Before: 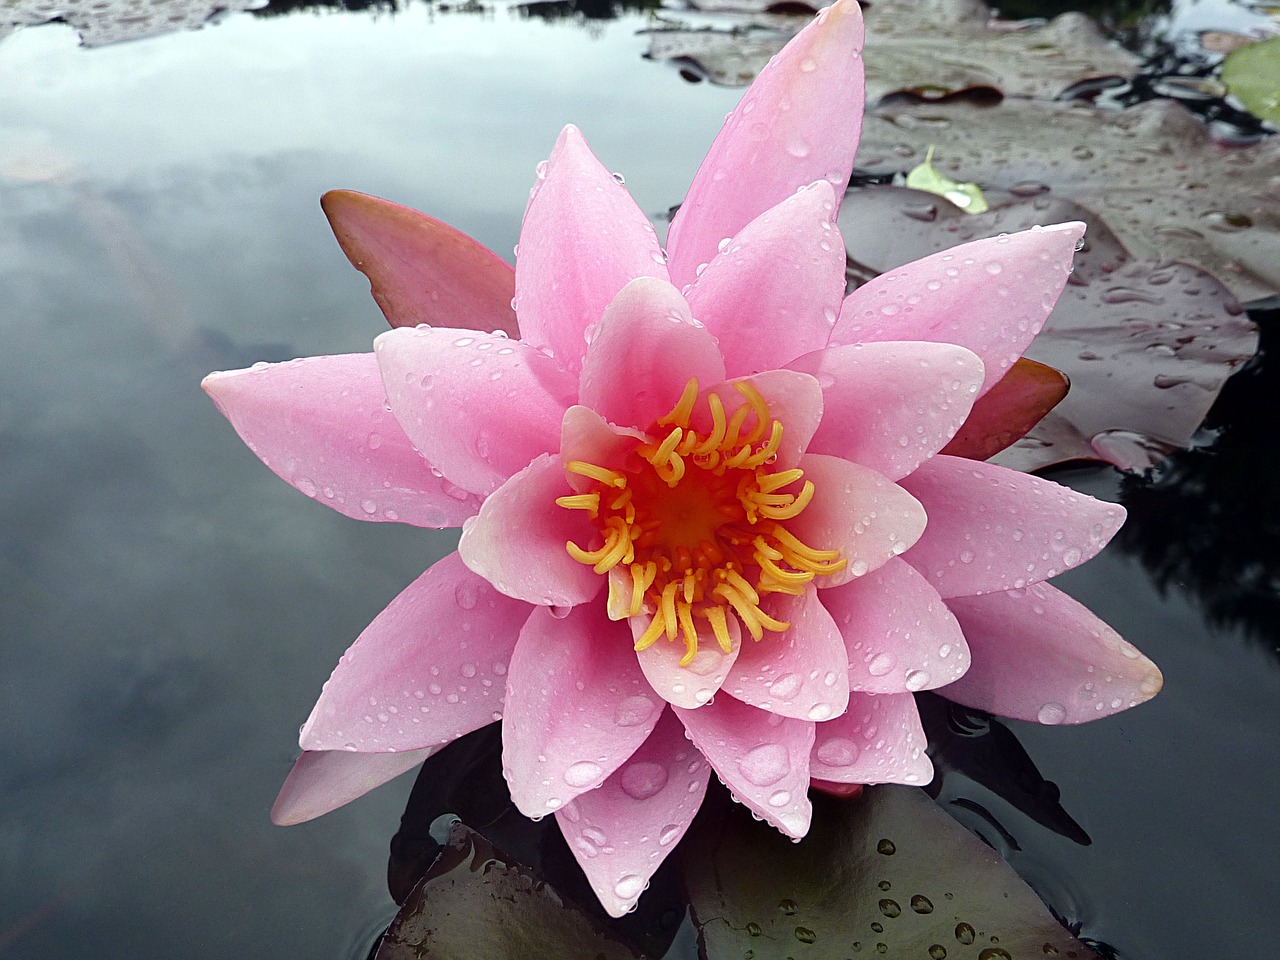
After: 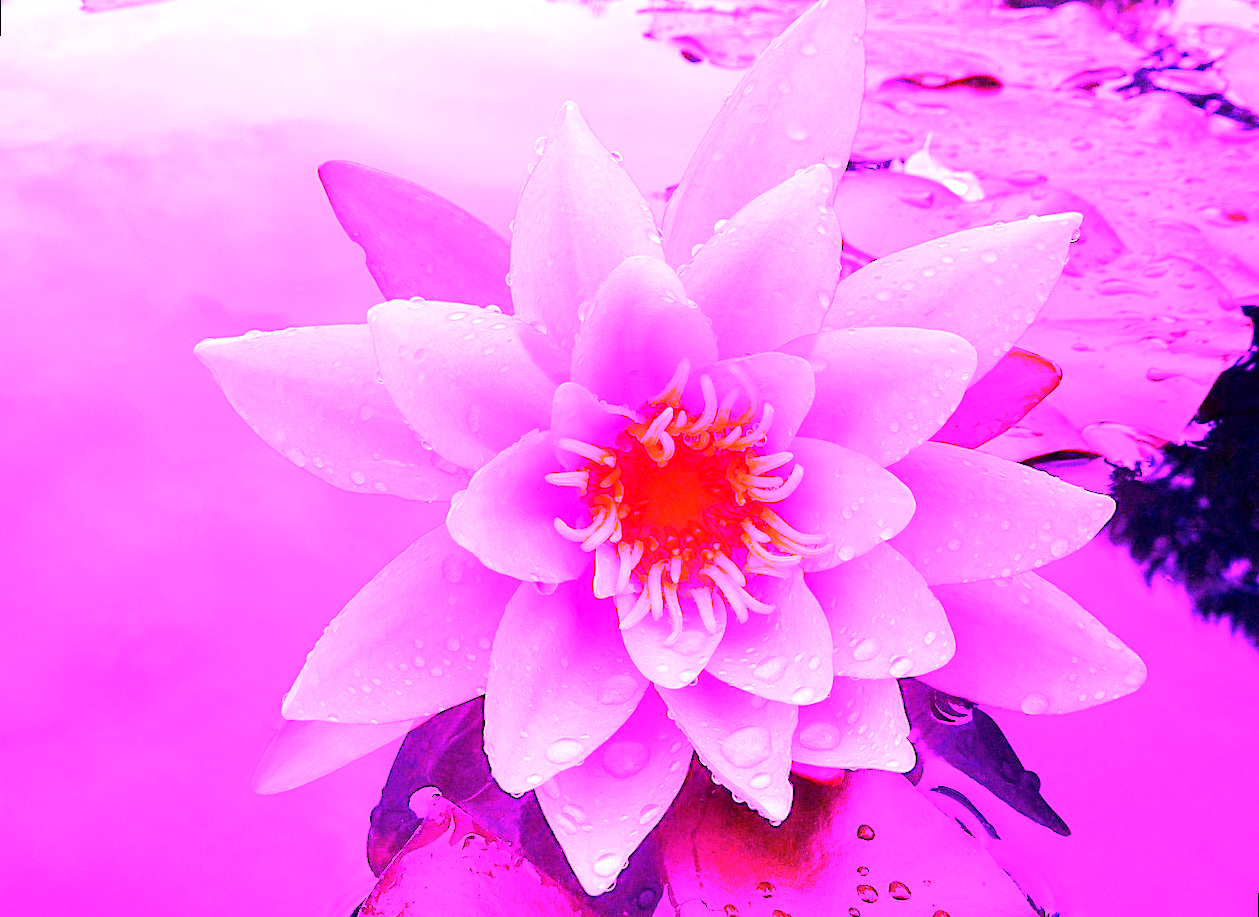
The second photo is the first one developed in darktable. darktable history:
rotate and perspective: rotation 1.57°, crop left 0.018, crop right 0.982, crop top 0.039, crop bottom 0.961
white balance: red 8, blue 8
color balance: contrast fulcrum 17.78%
